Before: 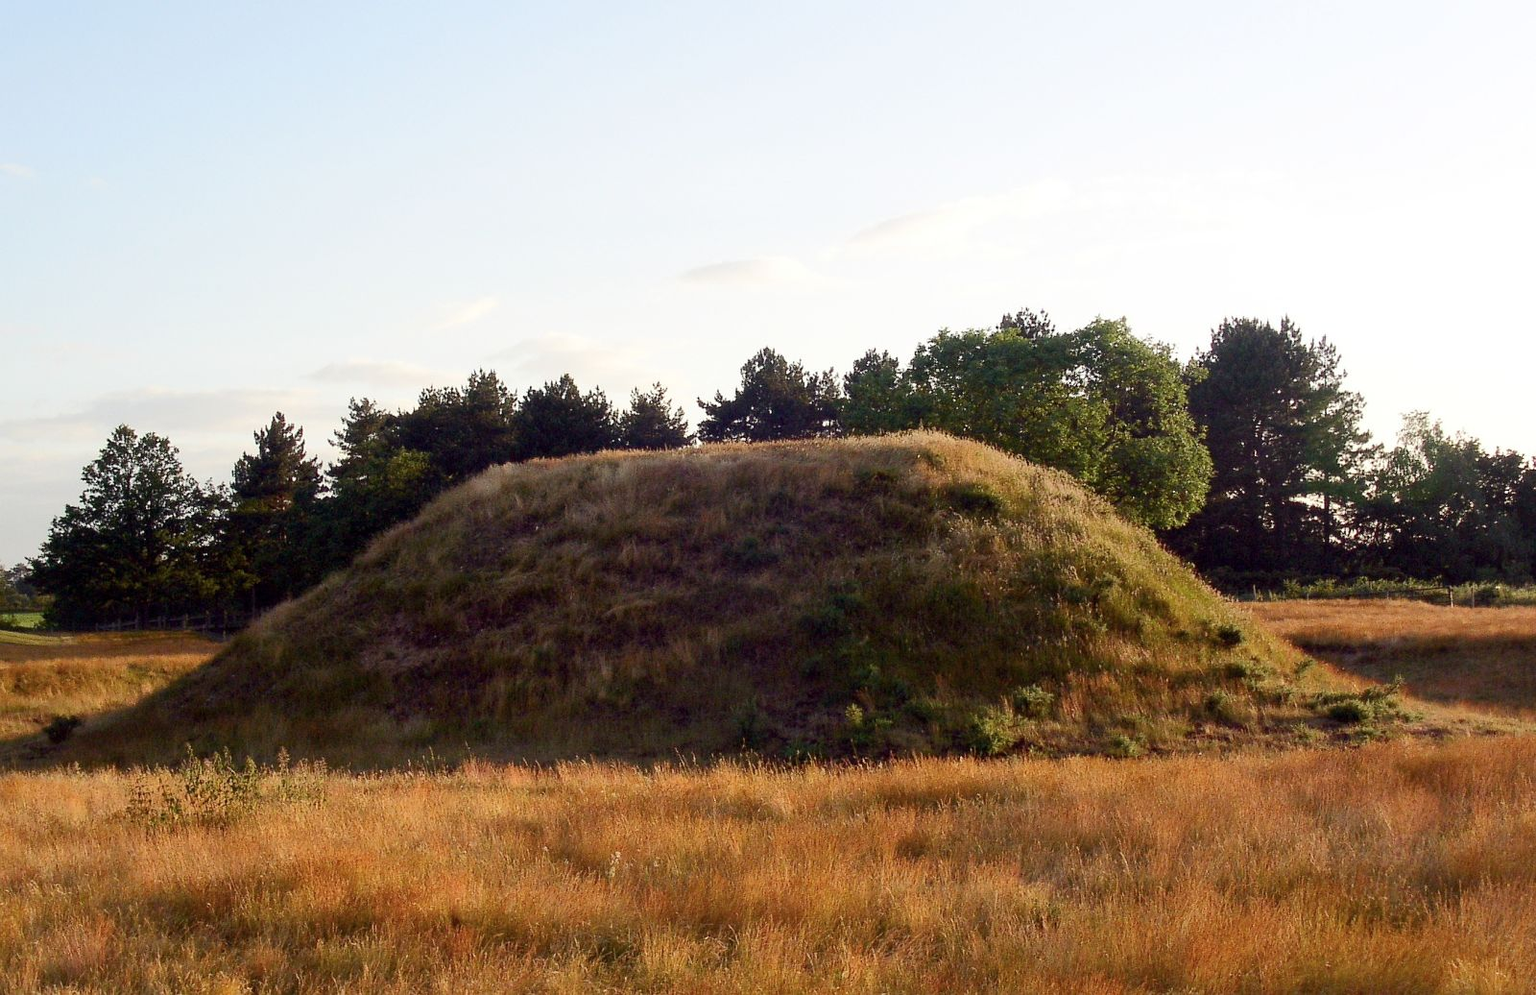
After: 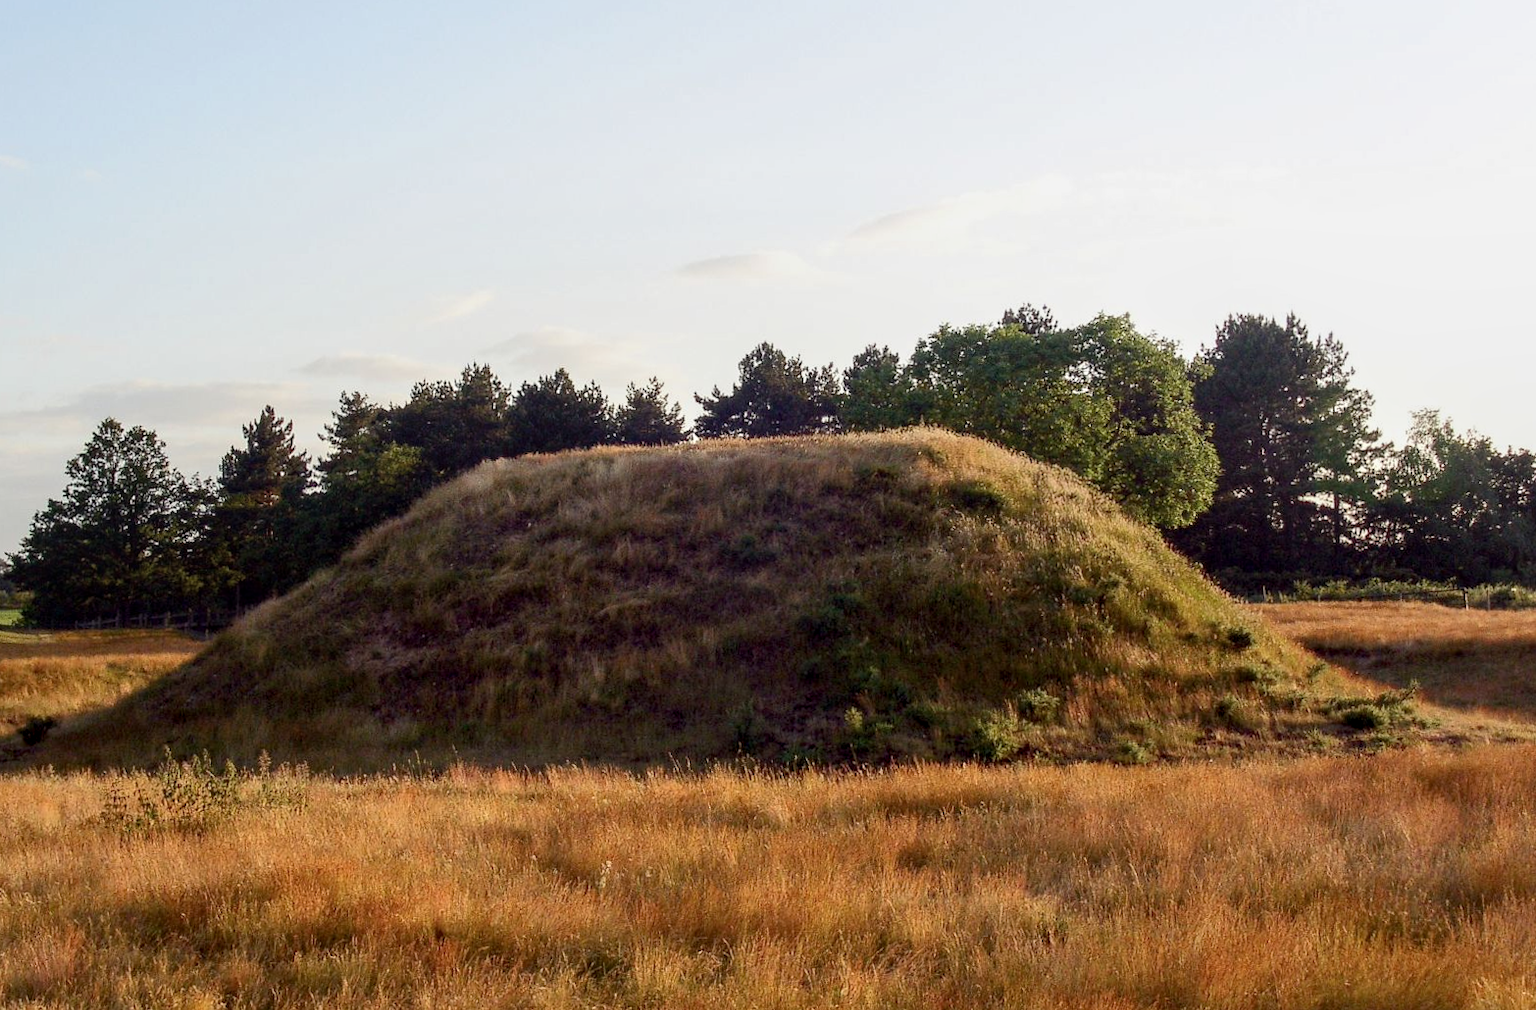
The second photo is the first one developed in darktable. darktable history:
rotate and perspective: rotation 0.226°, lens shift (vertical) -0.042, crop left 0.023, crop right 0.982, crop top 0.006, crop bottom 0.994
local contrast: on, module defaults
exposure: black level correction 0.002, exposure -0.1 EV, compensate highlight preservation false
